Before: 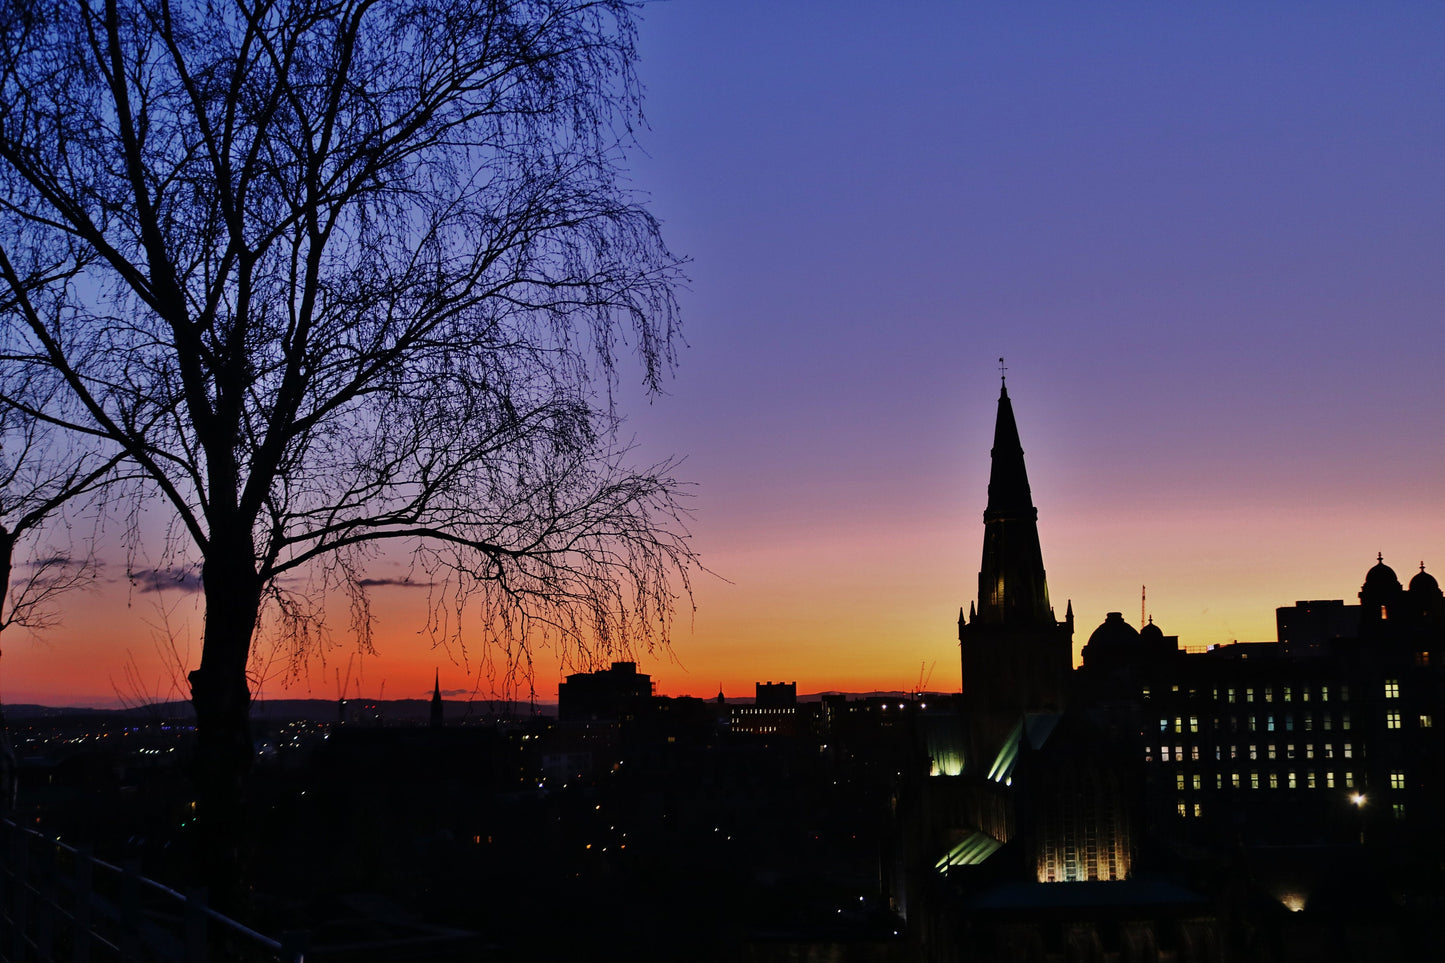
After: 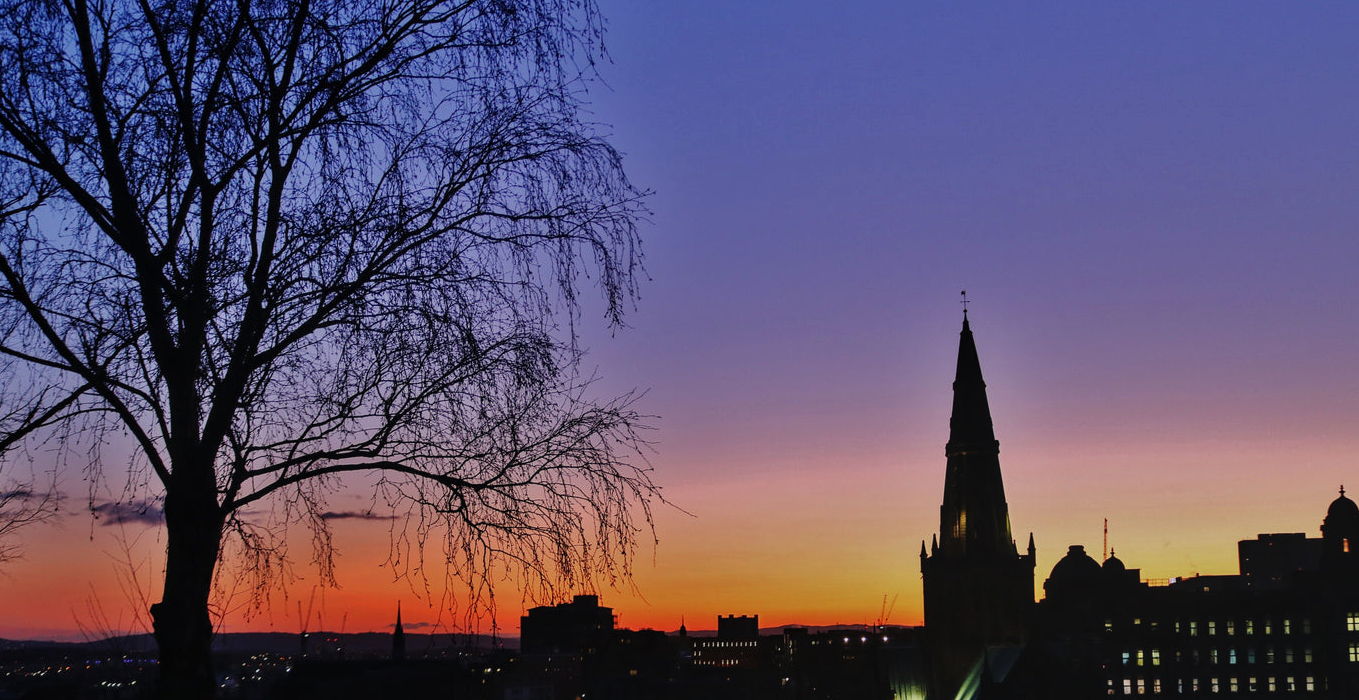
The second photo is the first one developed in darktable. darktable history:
local contrast: detail 110%
crop: left 2.688%, top 7.037%, right 3.228%, bottom 20.204%
